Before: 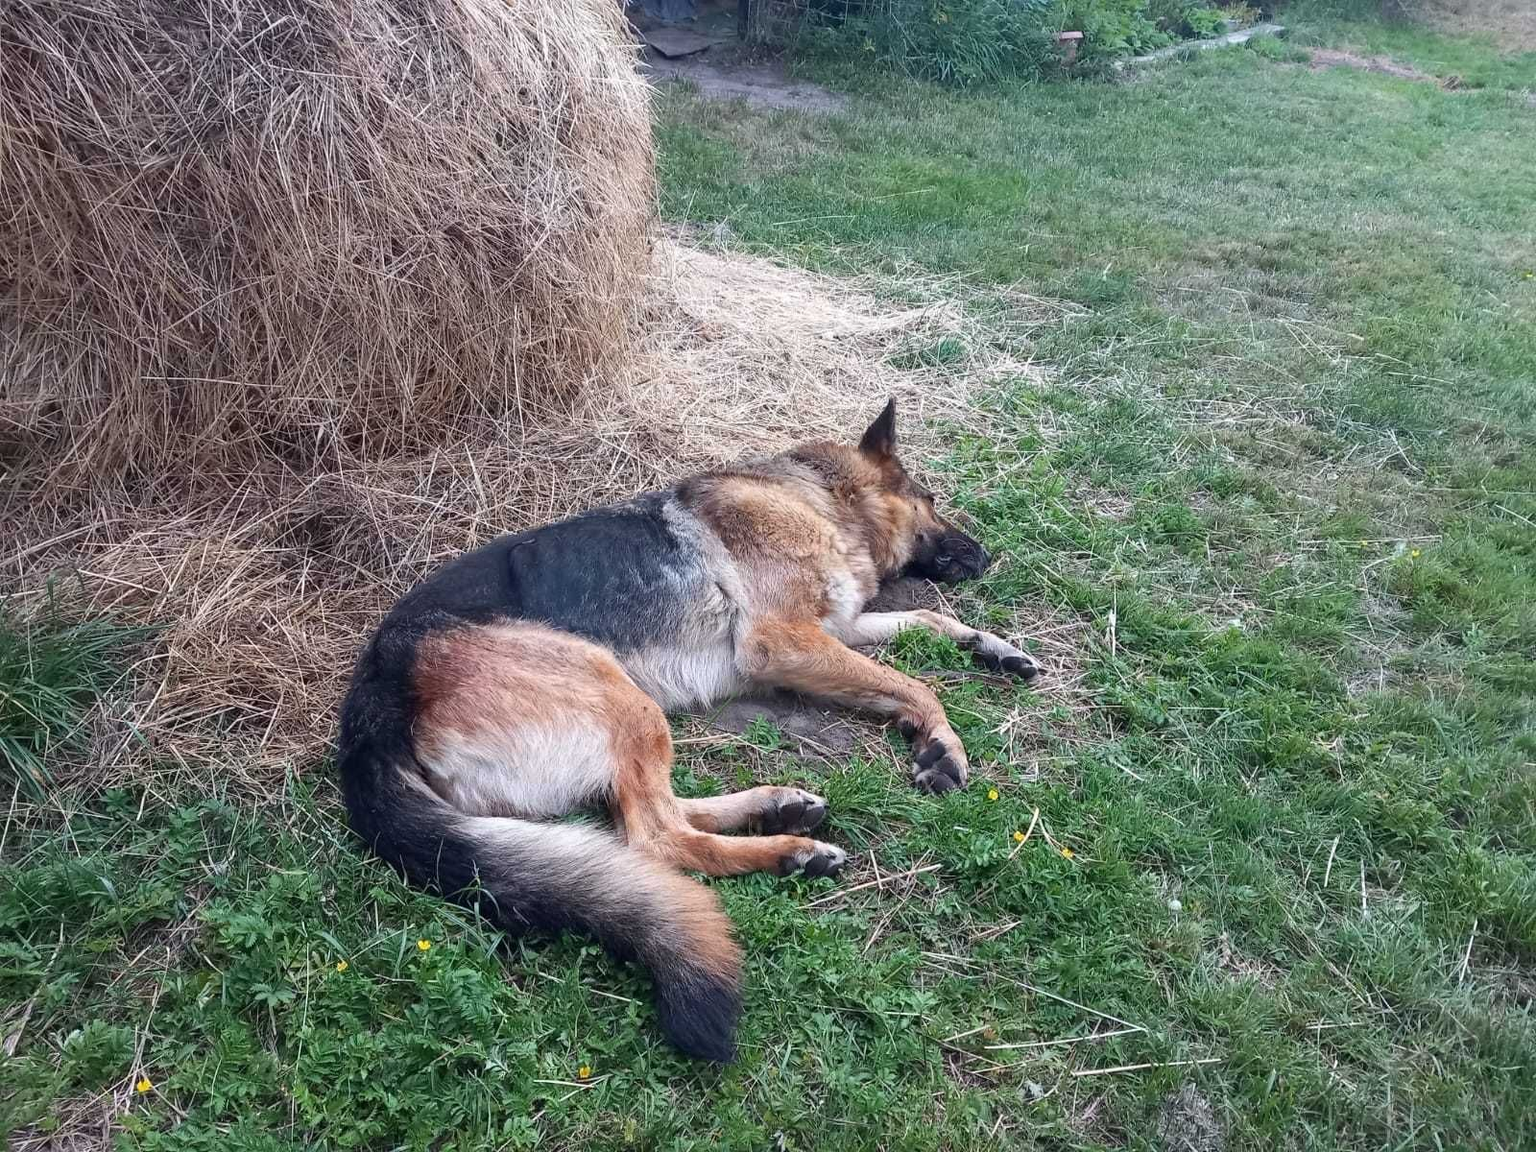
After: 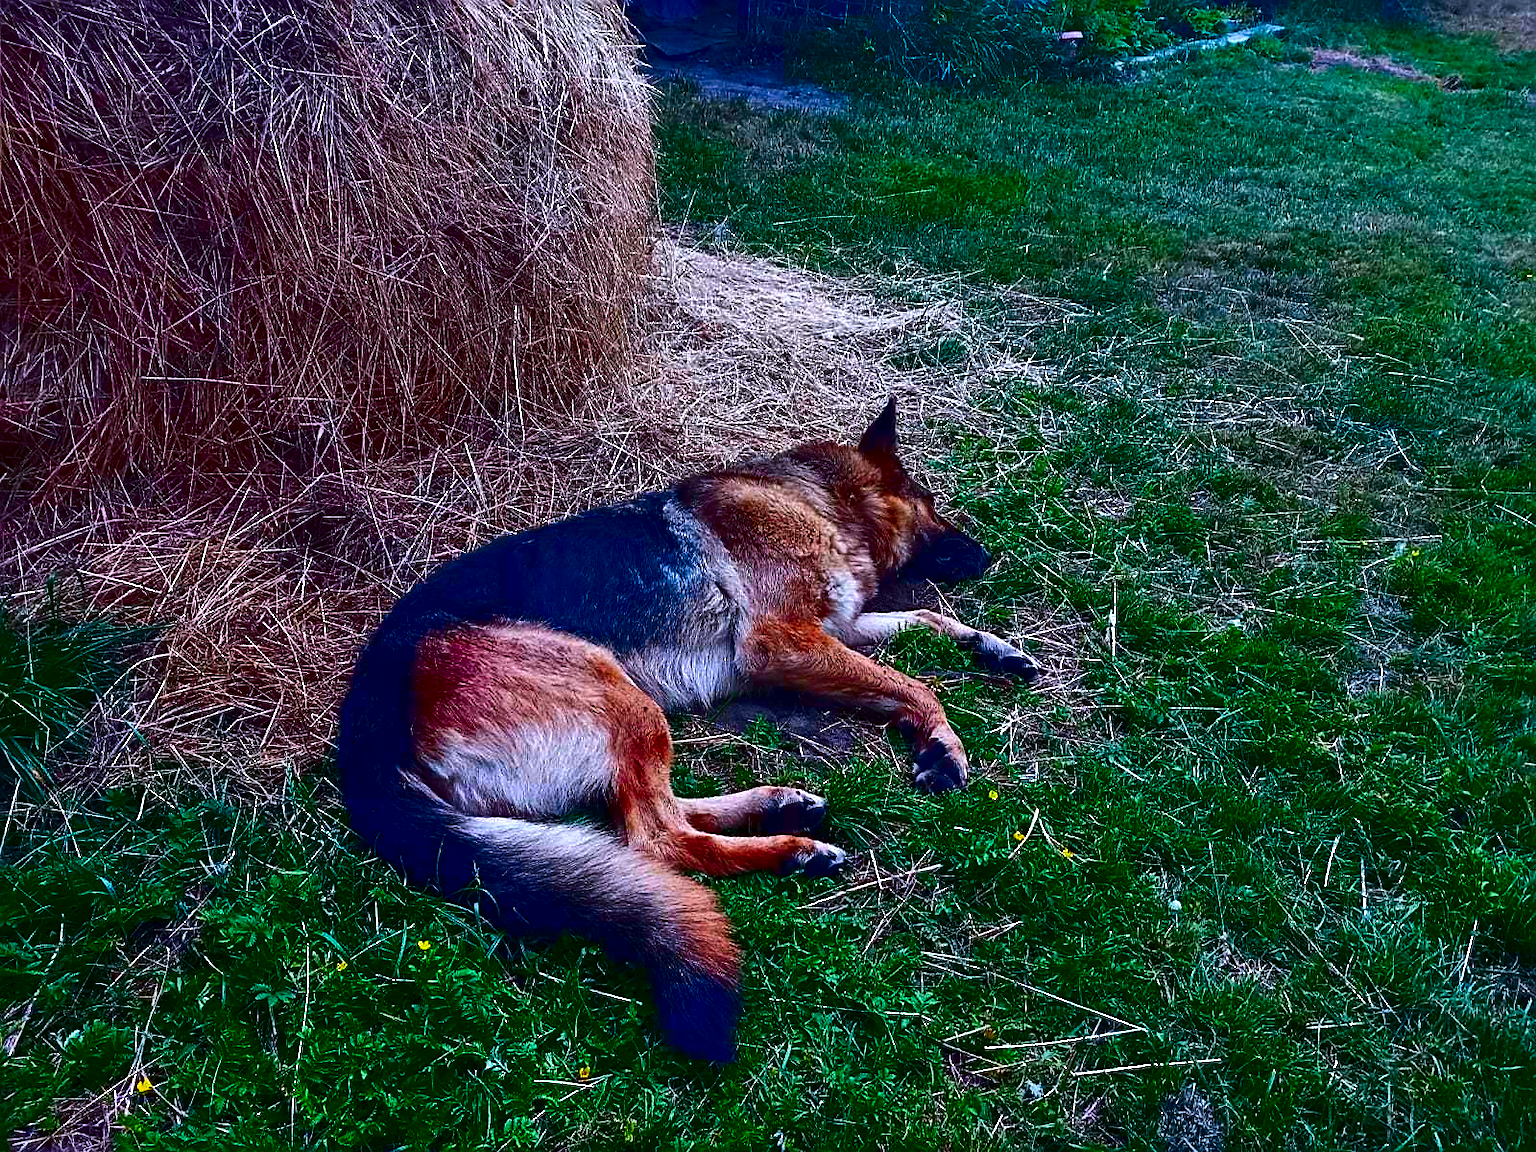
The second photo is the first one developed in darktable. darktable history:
contrast brightness saturation: brightness -0.982, saturation 0.995
color calibration: illuminant as shot in camera, x 0.358, y 0.373, temperature 4628.91 K
shadows and highlights: shadows 52.51, highlights color adjustment 78.88%, soften with gaussian
sharpen: on, module defaults
